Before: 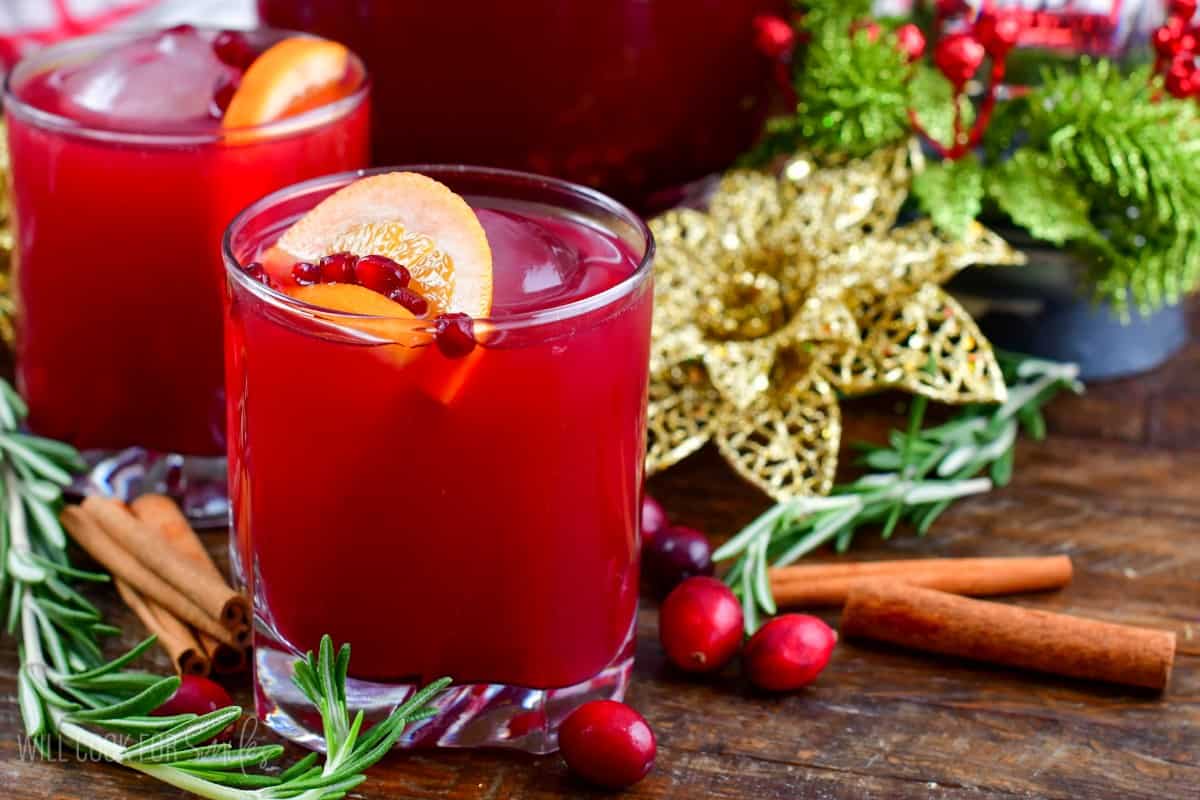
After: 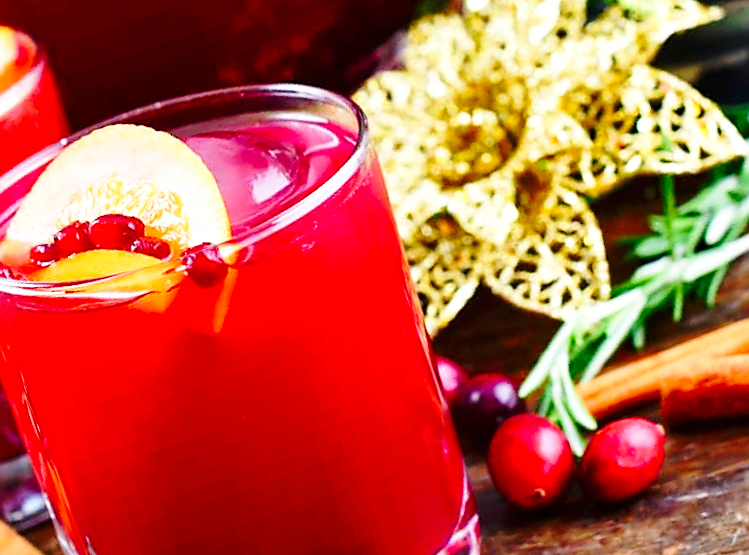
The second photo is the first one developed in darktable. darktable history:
base curve: curves: ch0 [(0, 0) (0.036, 0.037) (0.121, 0.228) (0.46, 0.76) (0.859, 0.983) (1, 1)], preserve colors none
sharpen: radius 1.865, amount 0.416, threshold 1.599
exposure: exposure 0.188 EV, compensate highlight preservation false
crop and rotate: angle 18.57°, left 6.984%, right 3.99%, bottom 1.08%
contrast brightness saturation: contrast 0.04, saturation 0.066
